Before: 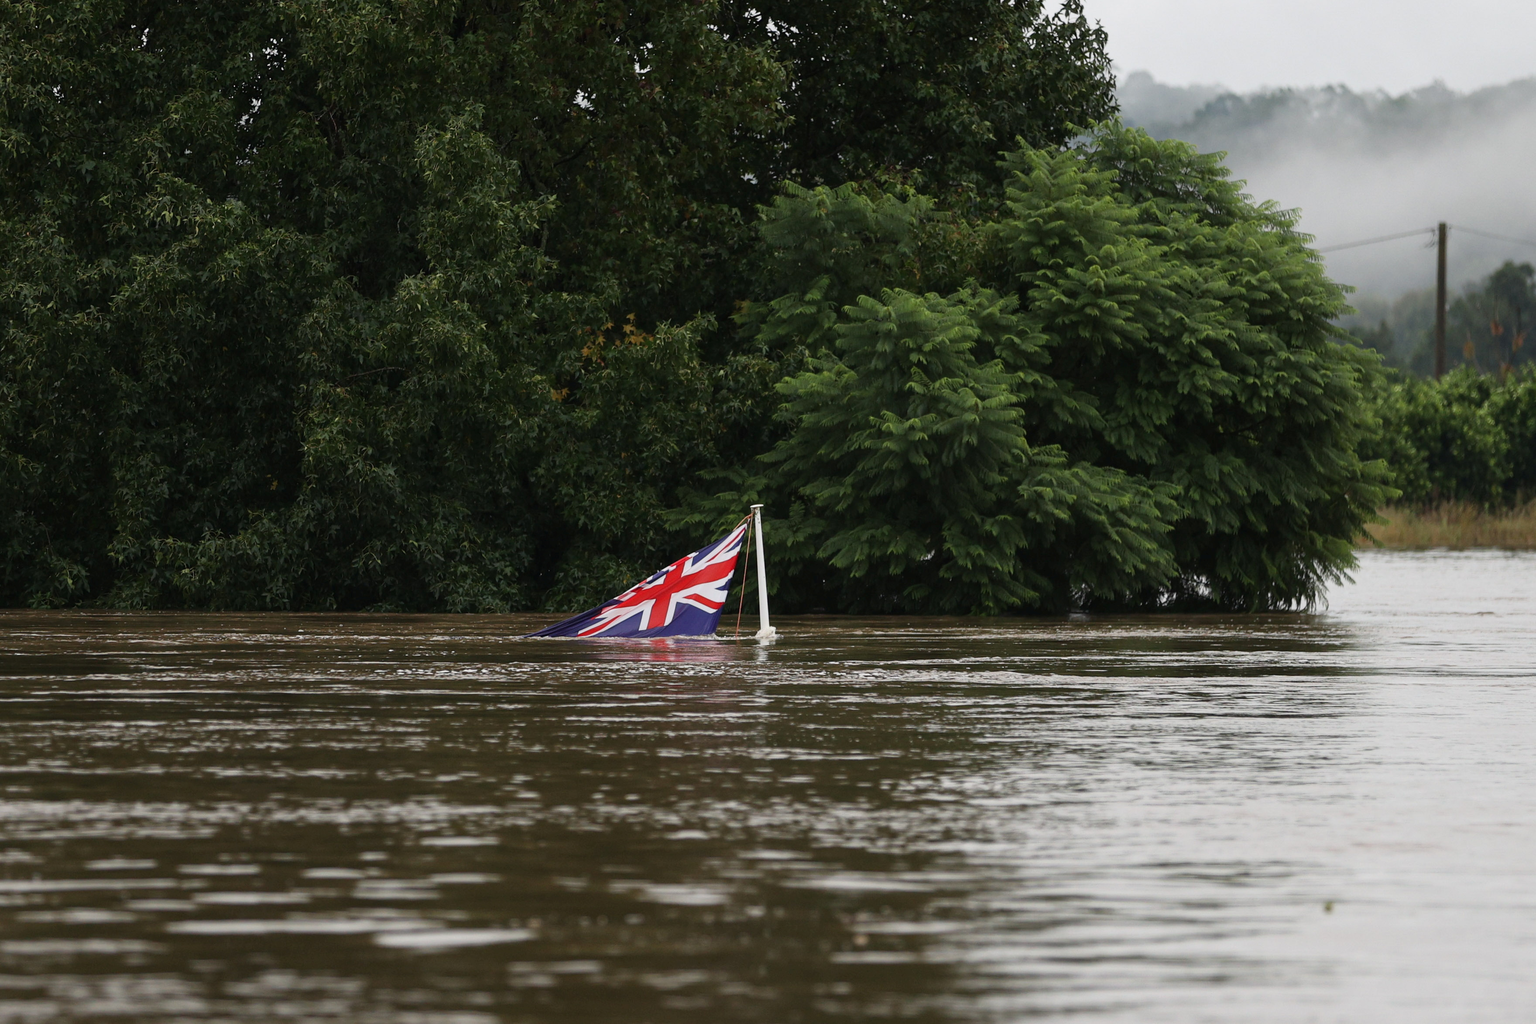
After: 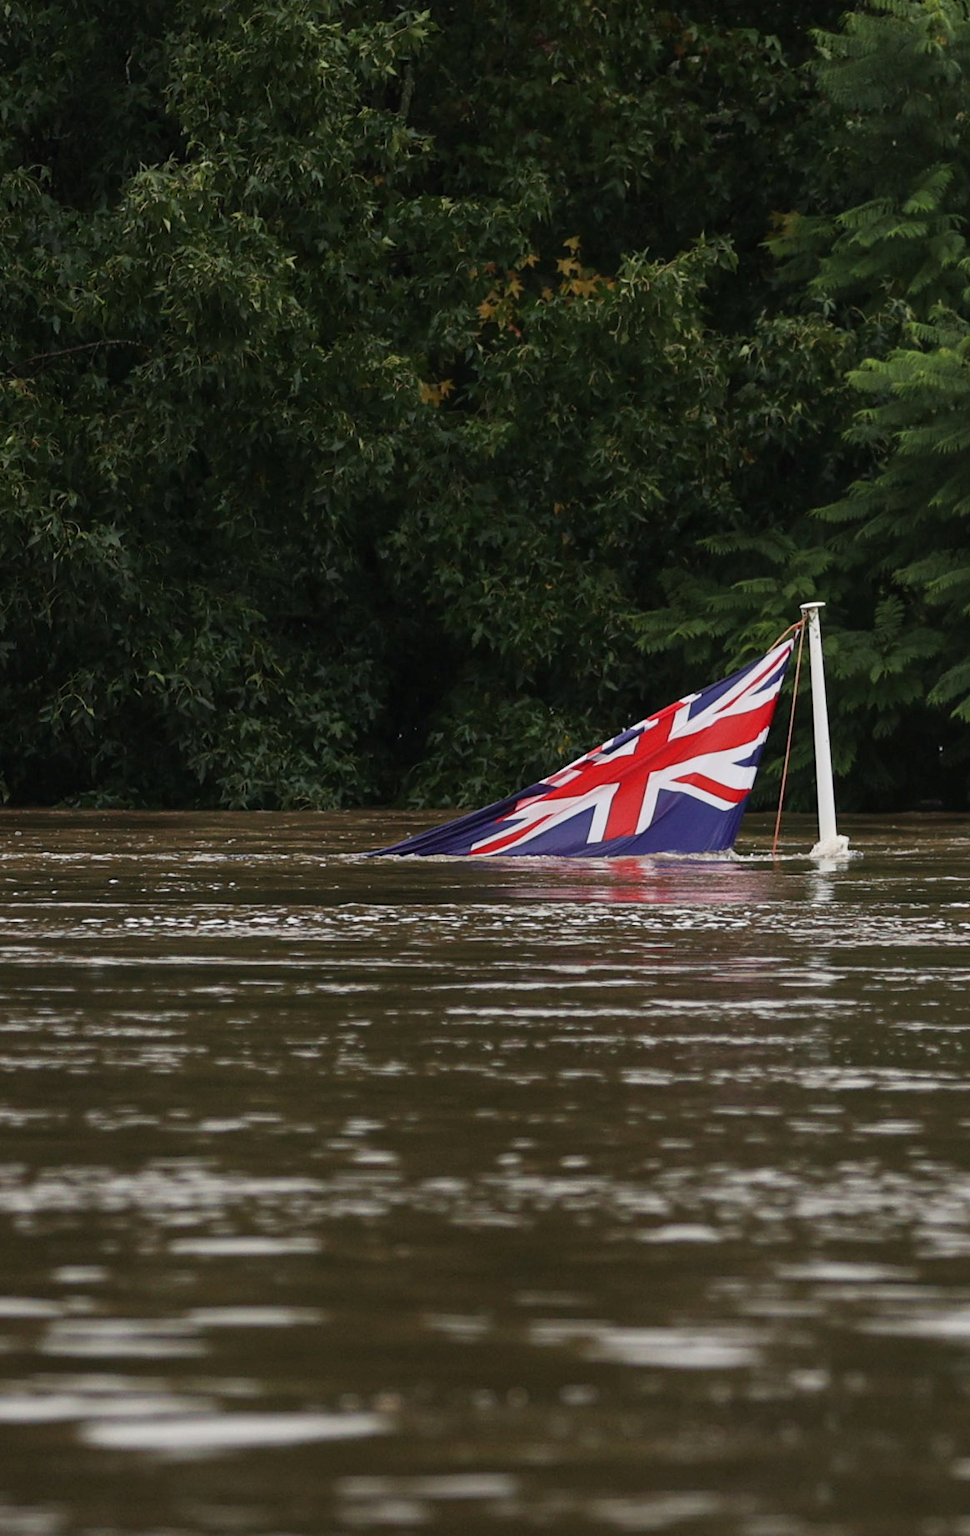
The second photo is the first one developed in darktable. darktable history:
crop and rotate: left 21.629%, top 18.549%, right 45.302%, bottom 2.967%
